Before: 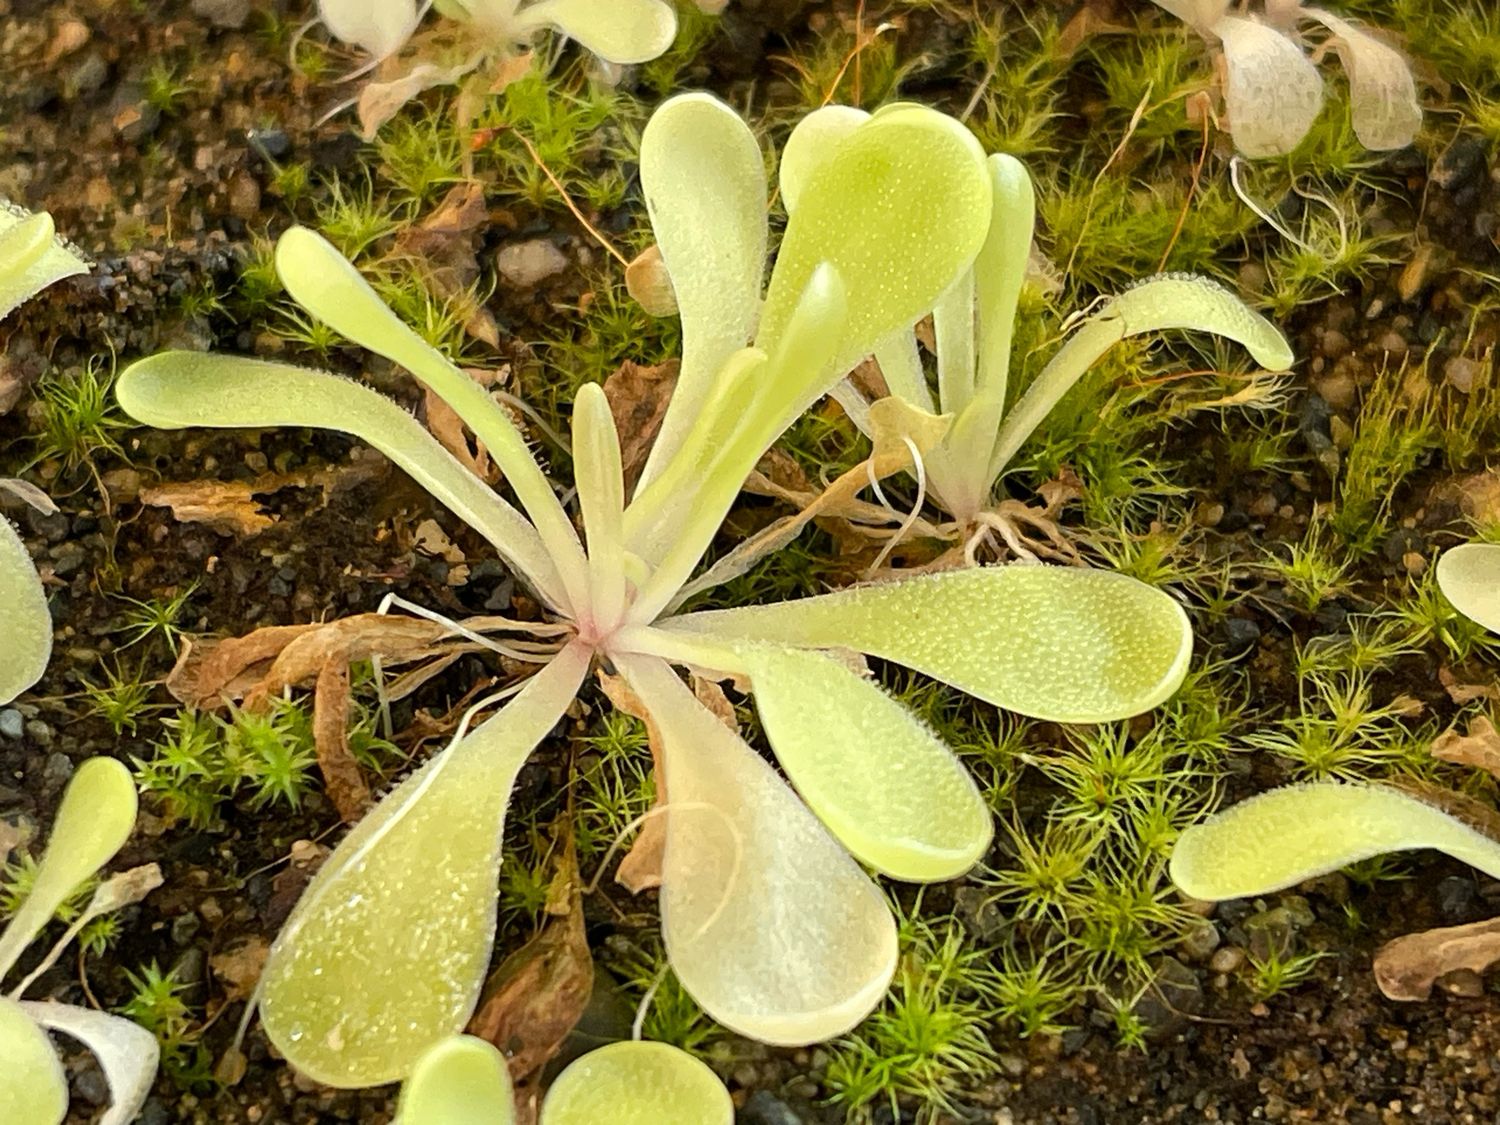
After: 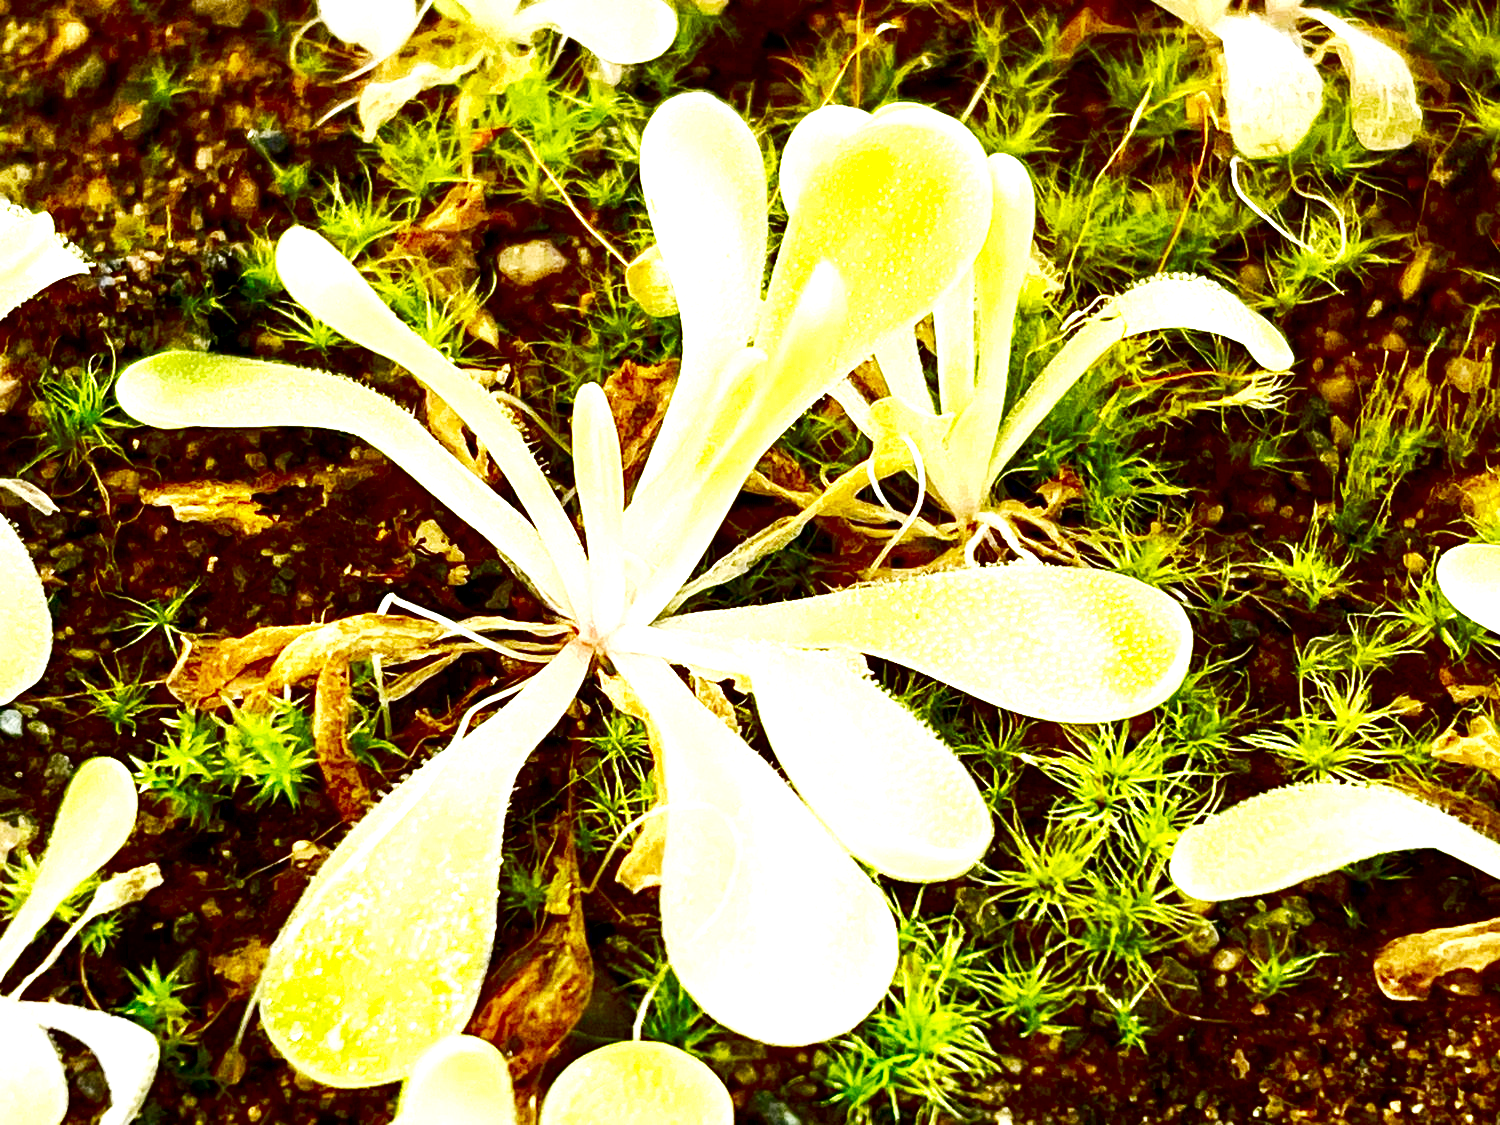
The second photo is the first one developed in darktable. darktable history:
contrast brightness saturation: brightness -1, saturation 0.99
base curve: curves: ch0 [(0, 0) (0.028, 0.03) (0.121, 0.232) (0.46, 0.748) (0.859, 0.968) (1, 1)], preserve colors none
exposure: black level correction 0, exposure 1.199 EV, compensate exposure bias true, compensate highlight preservation false
local contrast: highlights 102%, shadows 101%, detail 120%, midtone range 0.2
